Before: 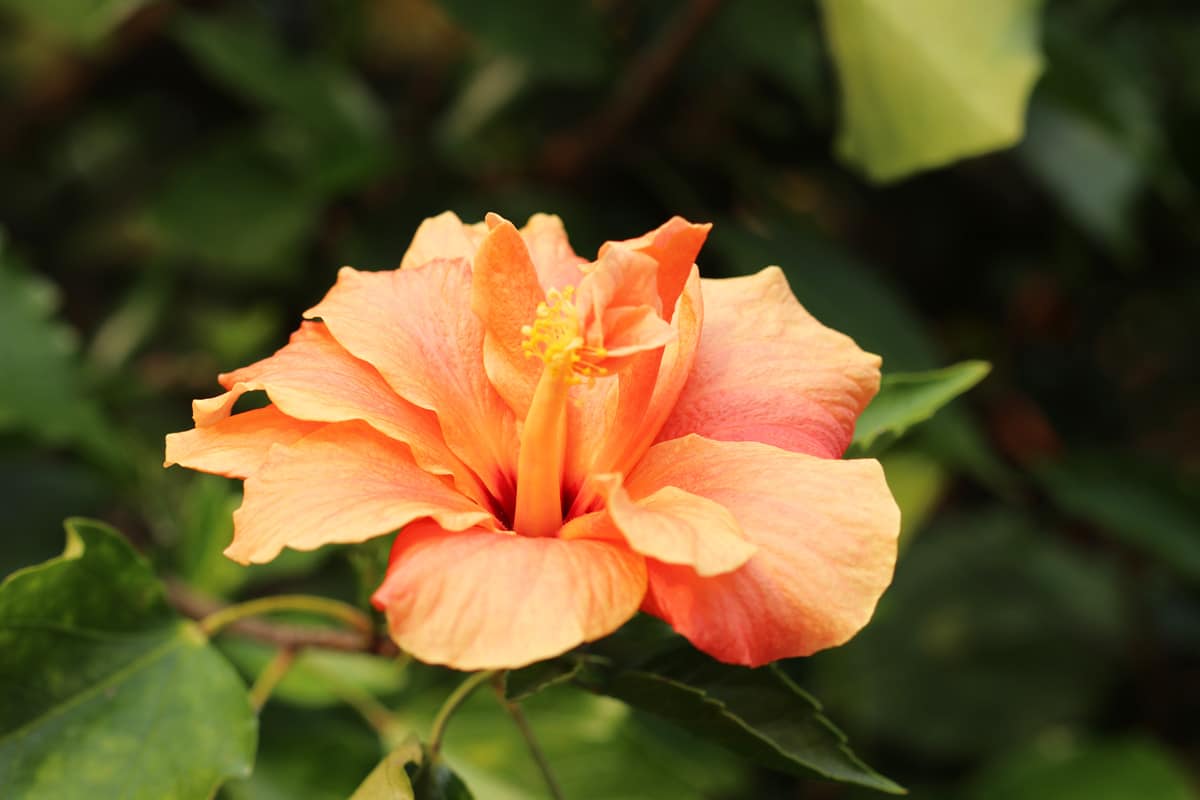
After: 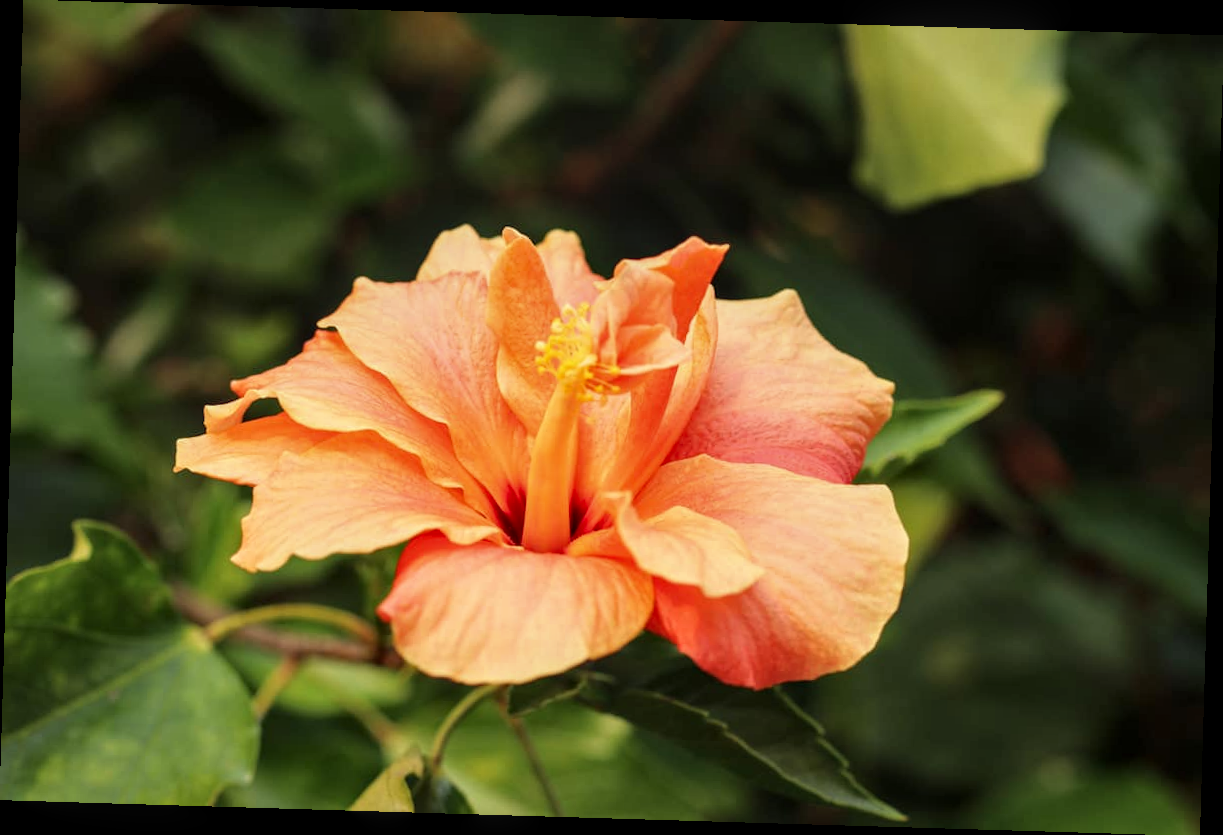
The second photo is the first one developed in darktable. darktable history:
rotate and perspective: rotation 1.72°, automatic cropping off
local contrast: on, module defaults
